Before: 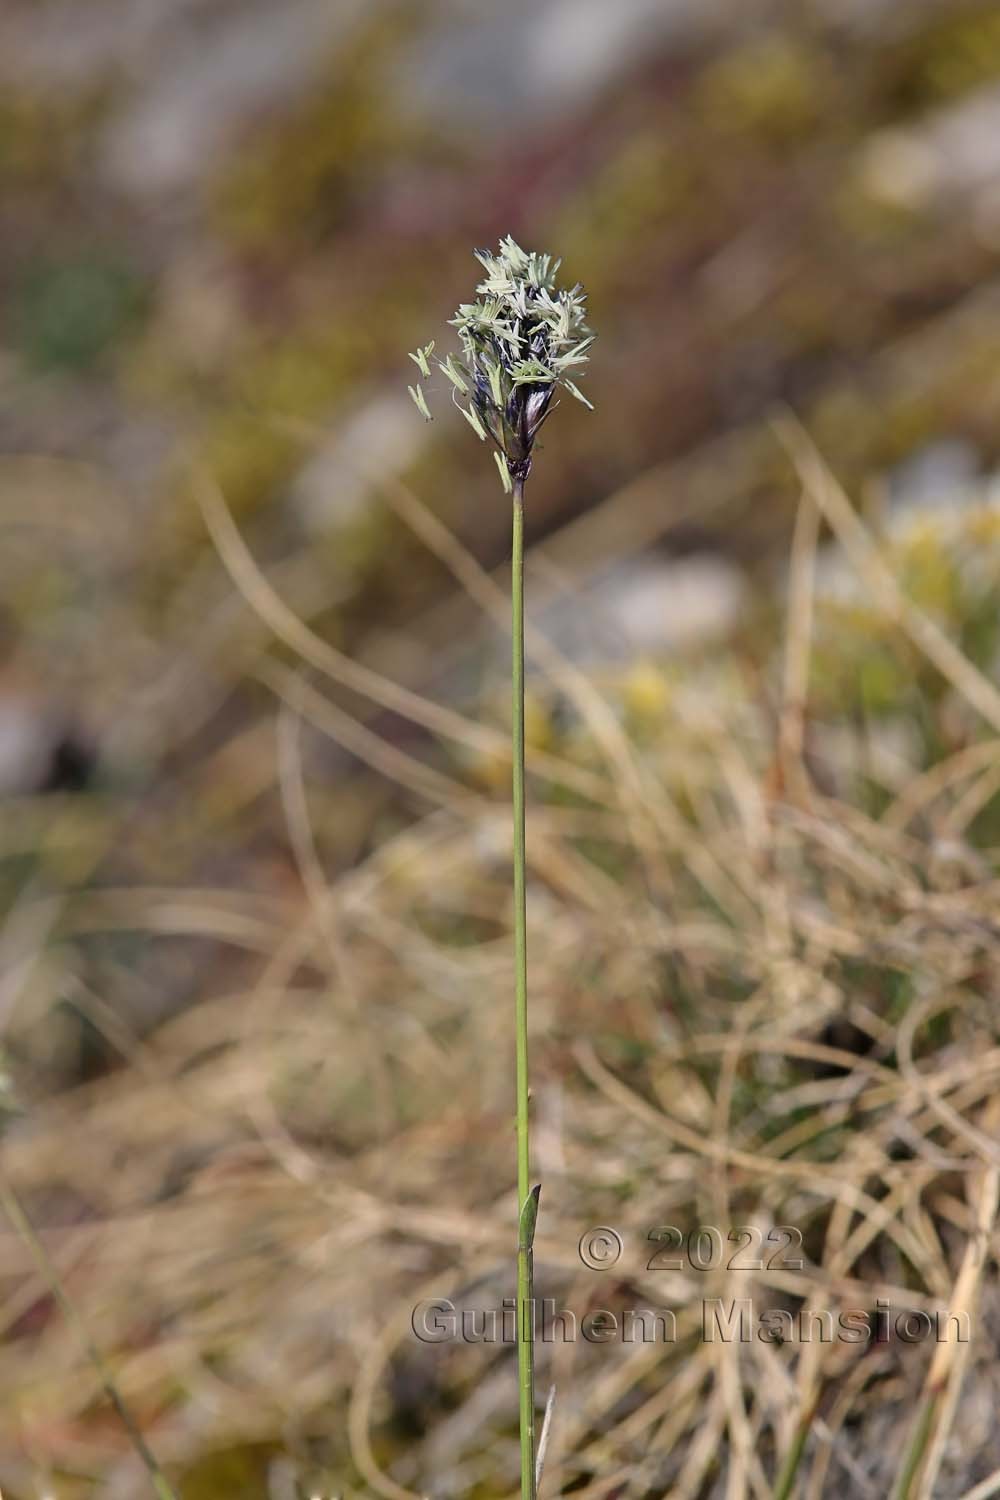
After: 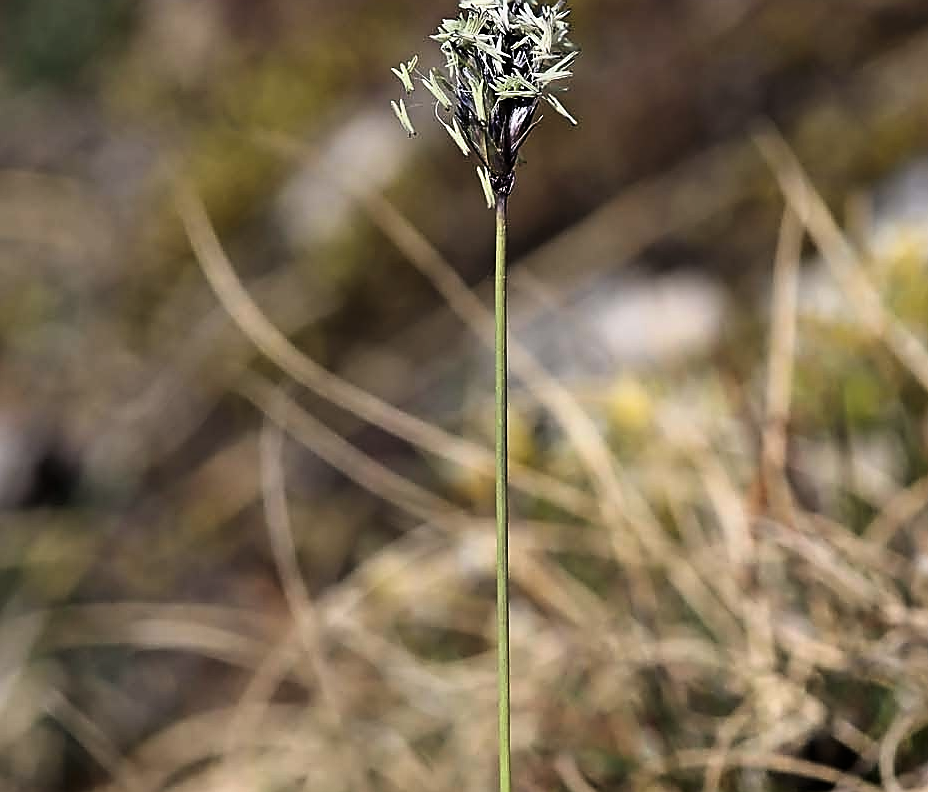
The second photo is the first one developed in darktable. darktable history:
sharpen: radius 1.381, amount 1.247, threshold 0.66
crop: left 1.747%, top 19.022%, right 5.444%, bottom 28.125%
filmic rgb: black relative exposure -7.98 EV, white relative exposure 2.46 EV, threshold 3.01 EV, hardness 6.41, enable highlight reconstruction true
tone curve: curves: ch0 [(0, 0) (0.003, 0.003) (0.011, 0.012) (0.025, 0.024) (0.044, 0.039) (0.069, 0.052) (0.1, 0.072) (0.136, 0.097) (0.177, 0.128) (0.224, 0.168) (0.277, 0.217) (0.335, 0.276) (0.399, 0.345) (0.468, 0.429) (0.543, 0.524) (0.623, 0.628) (0.709, 0.732) (0.801, 0.829) (0.898, 0.919) (1, 1)], color space Lab, linked channels, preserve colors none
